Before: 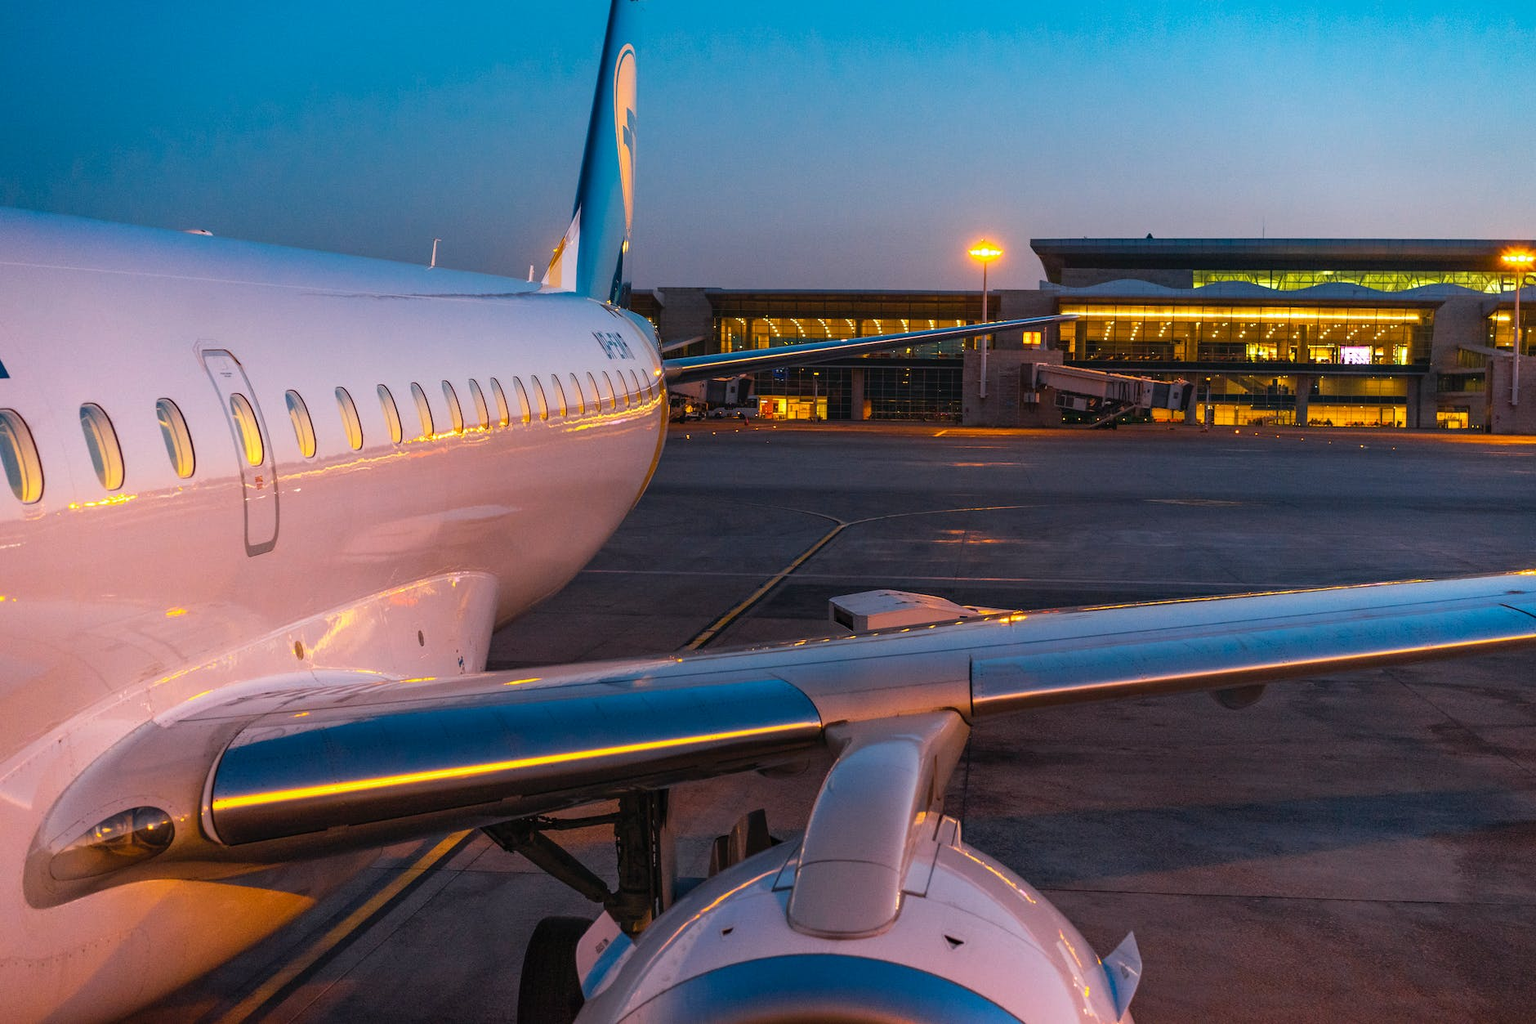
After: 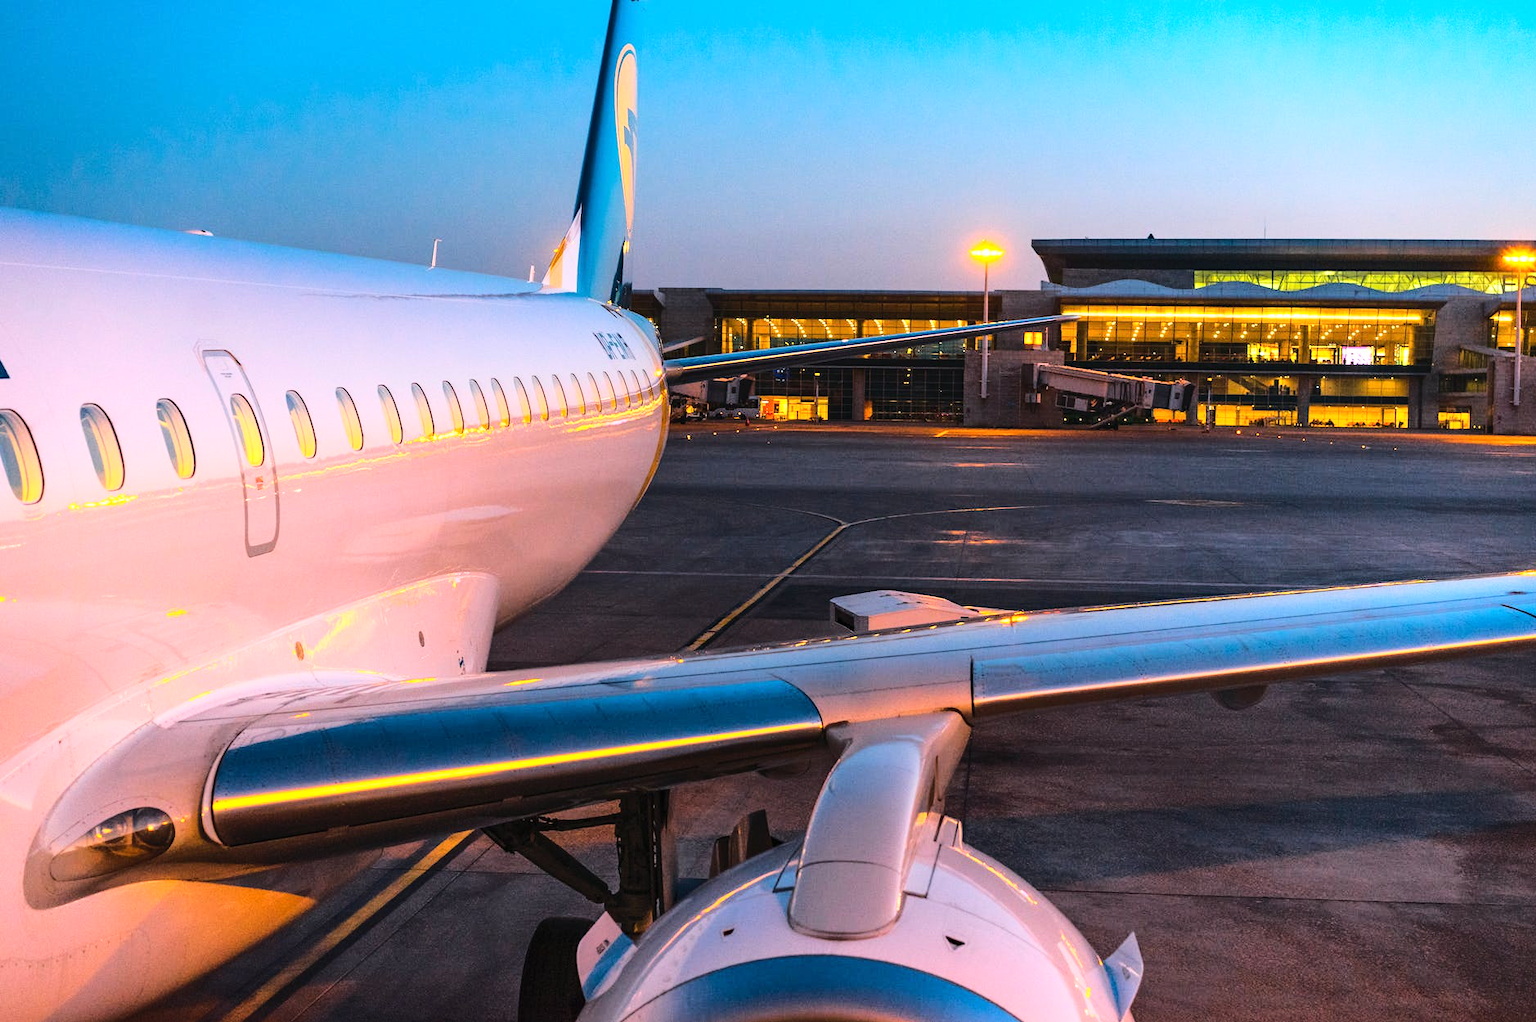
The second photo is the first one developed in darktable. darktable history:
base curve: curves: ch0 [(0, 0) (0.032, 0.037) (0.105, 0.228) (0.435, 0.76) (0.856, 0.983) (1, 1)]
crop: top 0.05%, bottom 0.098%
